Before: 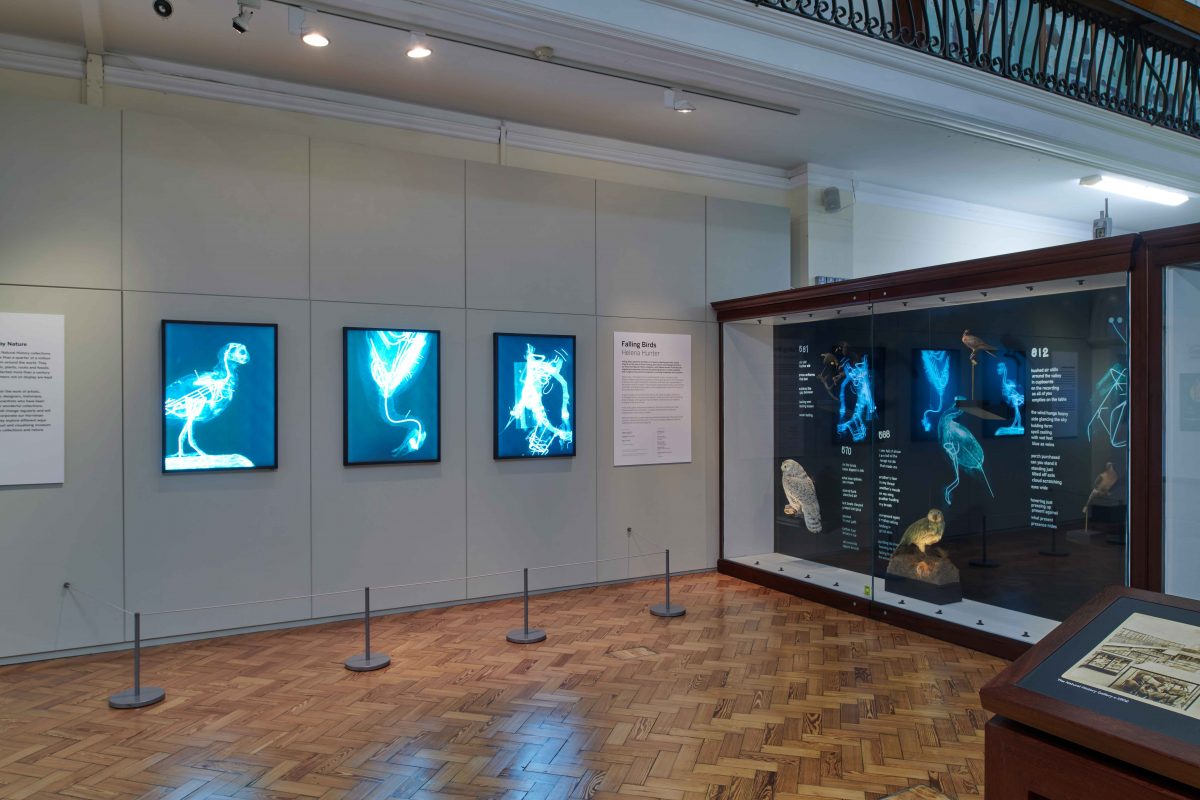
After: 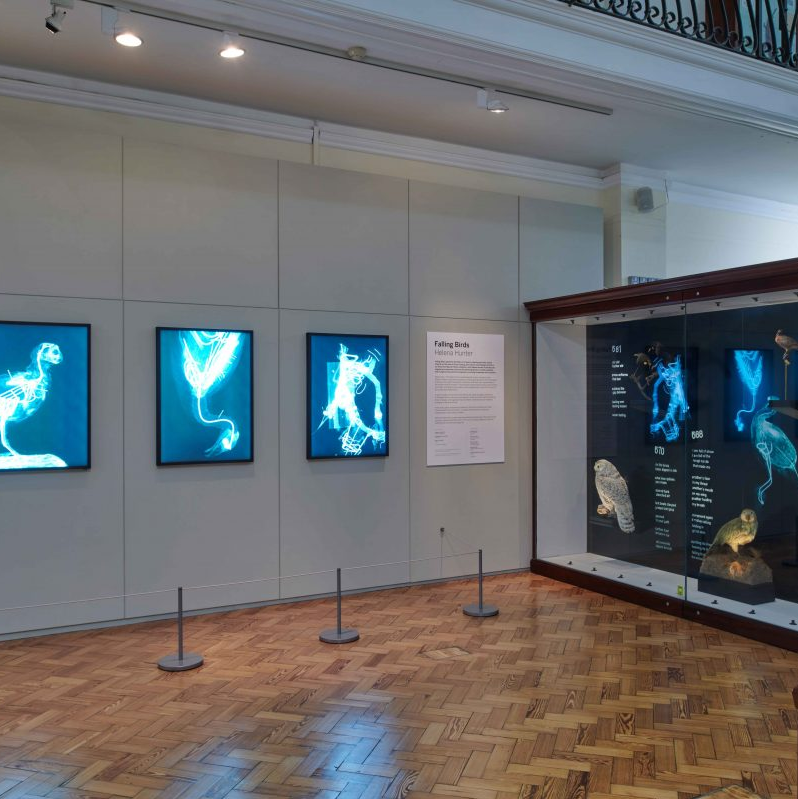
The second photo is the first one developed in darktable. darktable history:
crop and rotate: left 15.648%, right 17.8%
